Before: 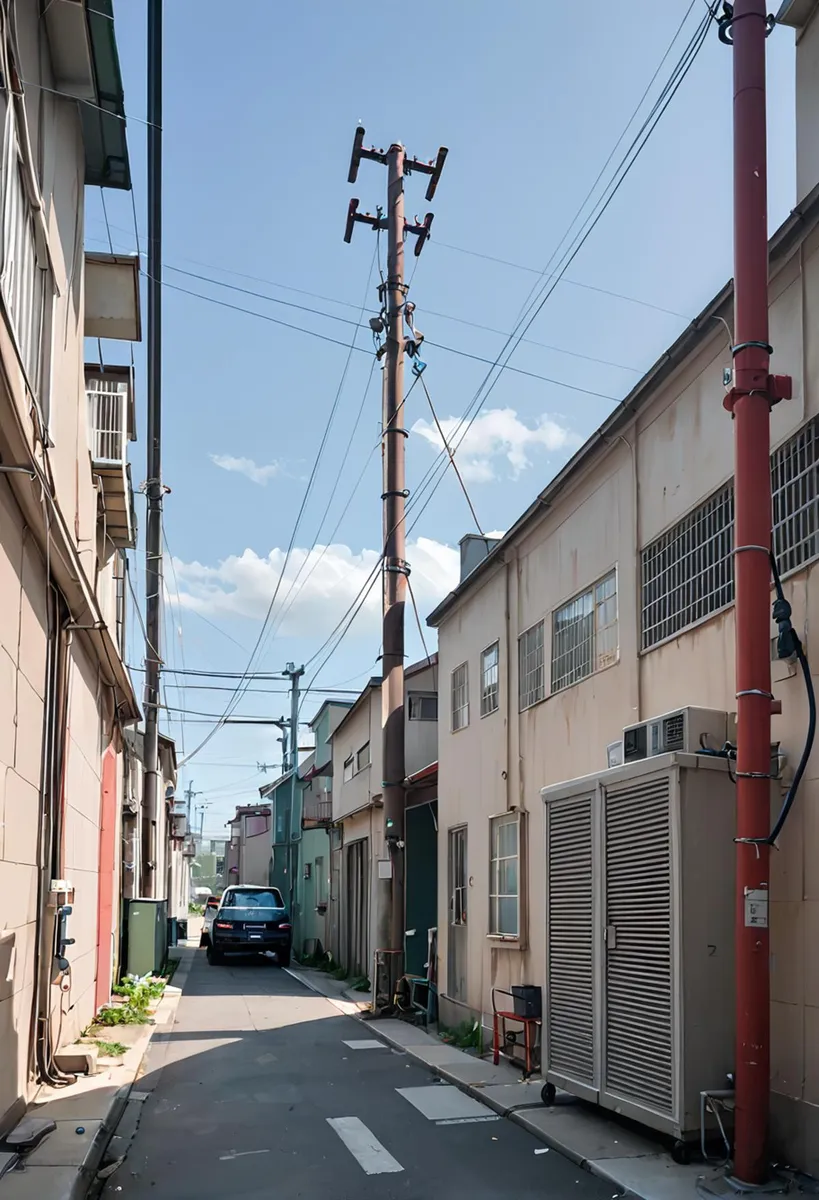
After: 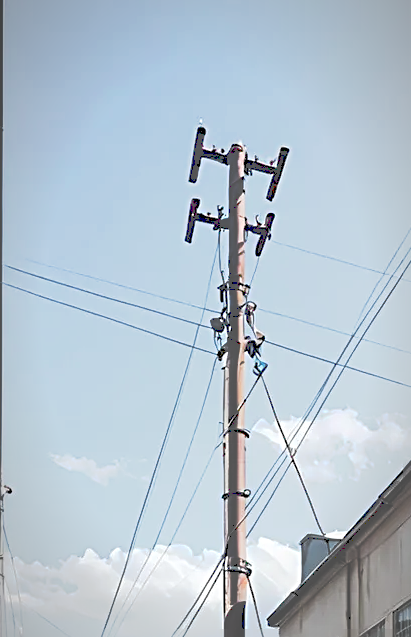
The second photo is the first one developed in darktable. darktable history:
vignetting: fall-off radius 70.47%, automatic ratio true, unbound false
crop: left 19.51%, right 30.212%, bottom 46.847%
sharpen: radius 2.828, amount 0.728
tone curve: curves: ch0 [(0, 0) (0.003, 0.345) (0.011, 0.345) (0.025, 0.345) (0.044, 0.349) (0.069, 0.353) (0.1, 0.356) (0.136, 0.359) (0.177, 0.366) (0.224, 0.378) (0.277, 0.398) (0.335, 0.429) (0.399, 0.476) (0.468, 0.545) (0.543, 0.624) (0.623, 0.721) (0.709, 0.811) (0.801, 0.876) (0.898, 0.913) (1, 1)], preserve colors none
